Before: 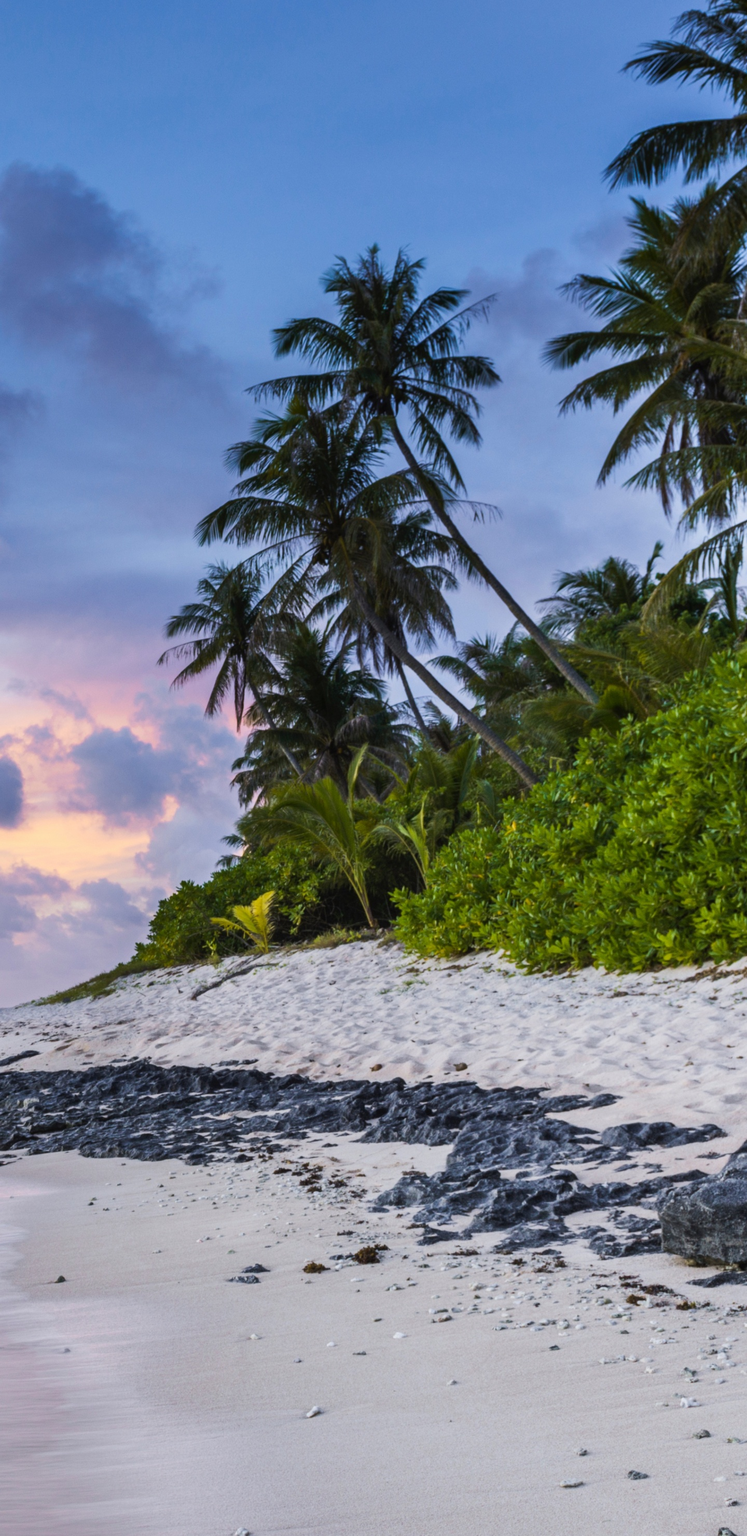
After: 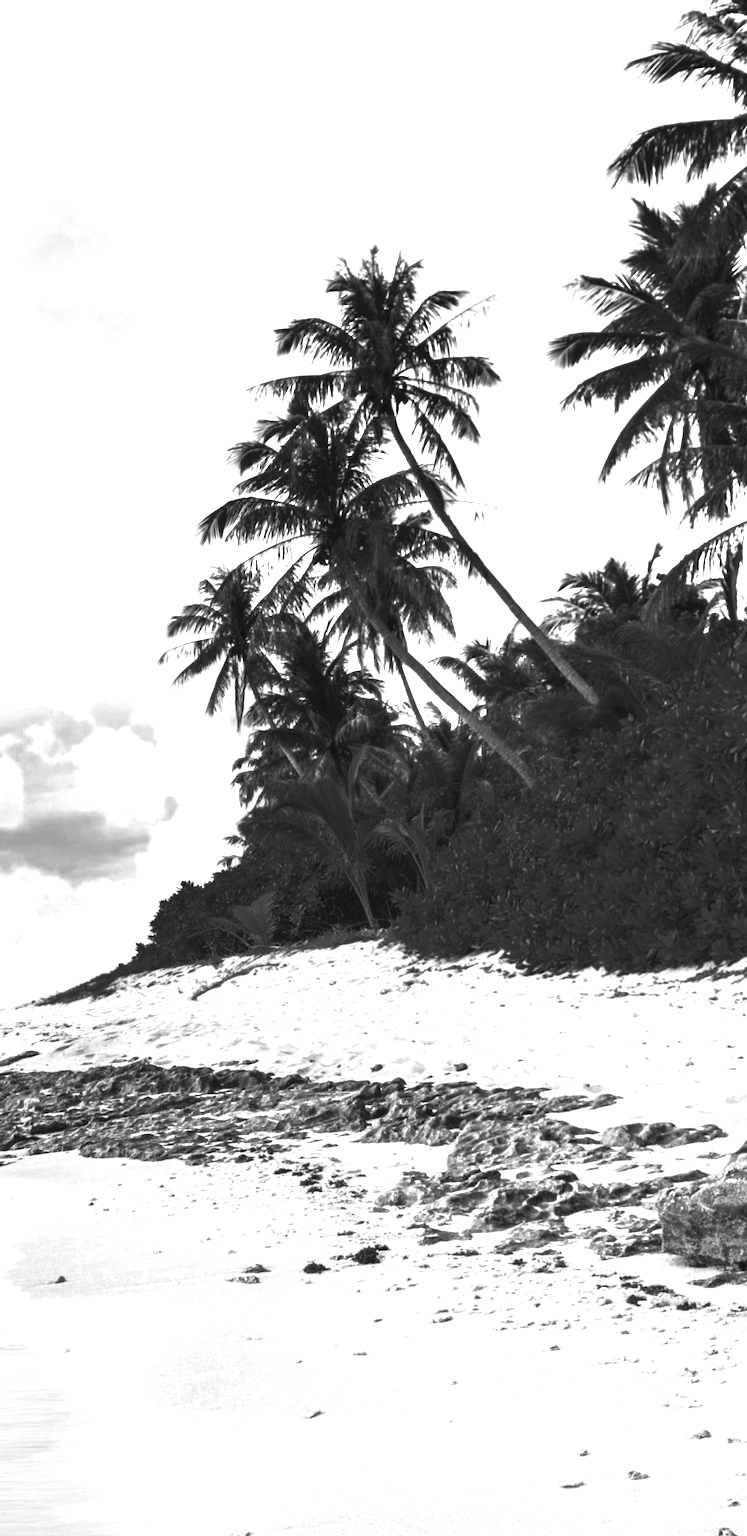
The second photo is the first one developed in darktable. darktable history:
contrast brightness saturation: saturation 0.133
exposure: black level correction 0, exposure 1 EV, compensate exposure bias true, compensate highlight preservation false
color zones: curves: ch0 [(0.287, 0.048) (0.493, 0.484) (0.737, 0.816)]; ch1 [(0, 0) (0.143, 0) (0.286, 0) (0.429, 0) (0.571, 0) (0.714, 0) (0.857, 0)]
